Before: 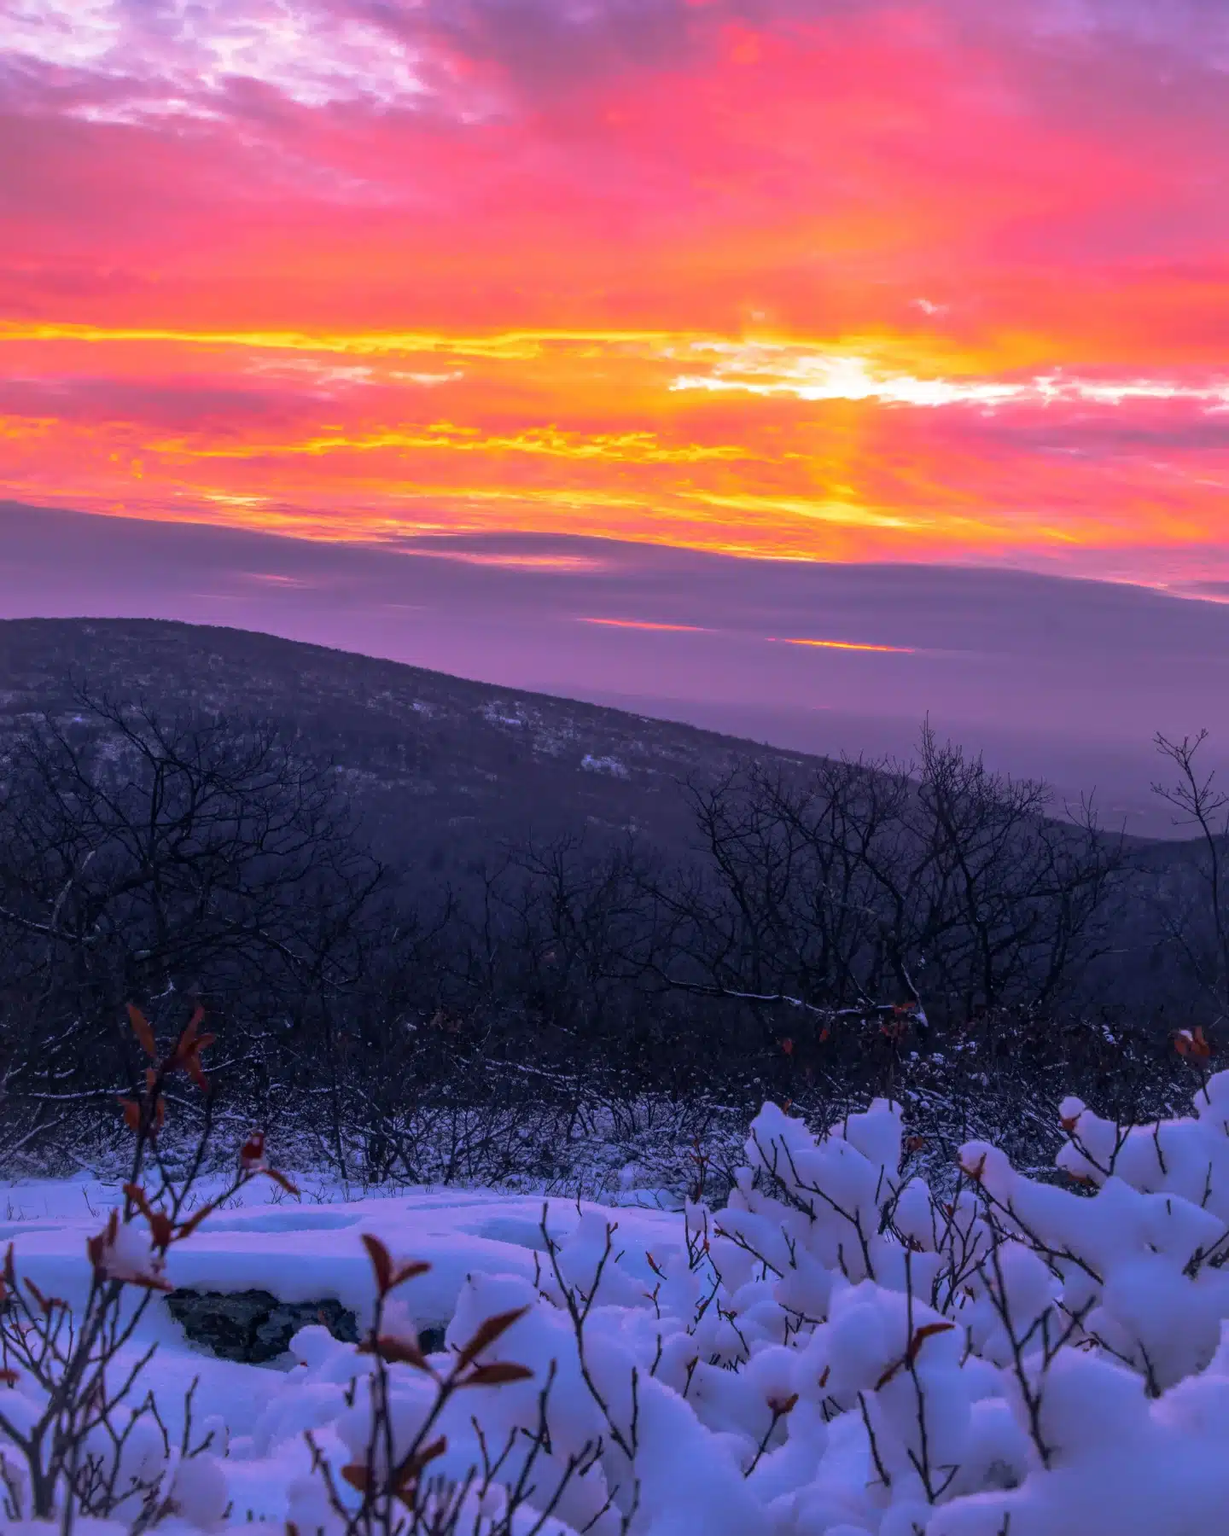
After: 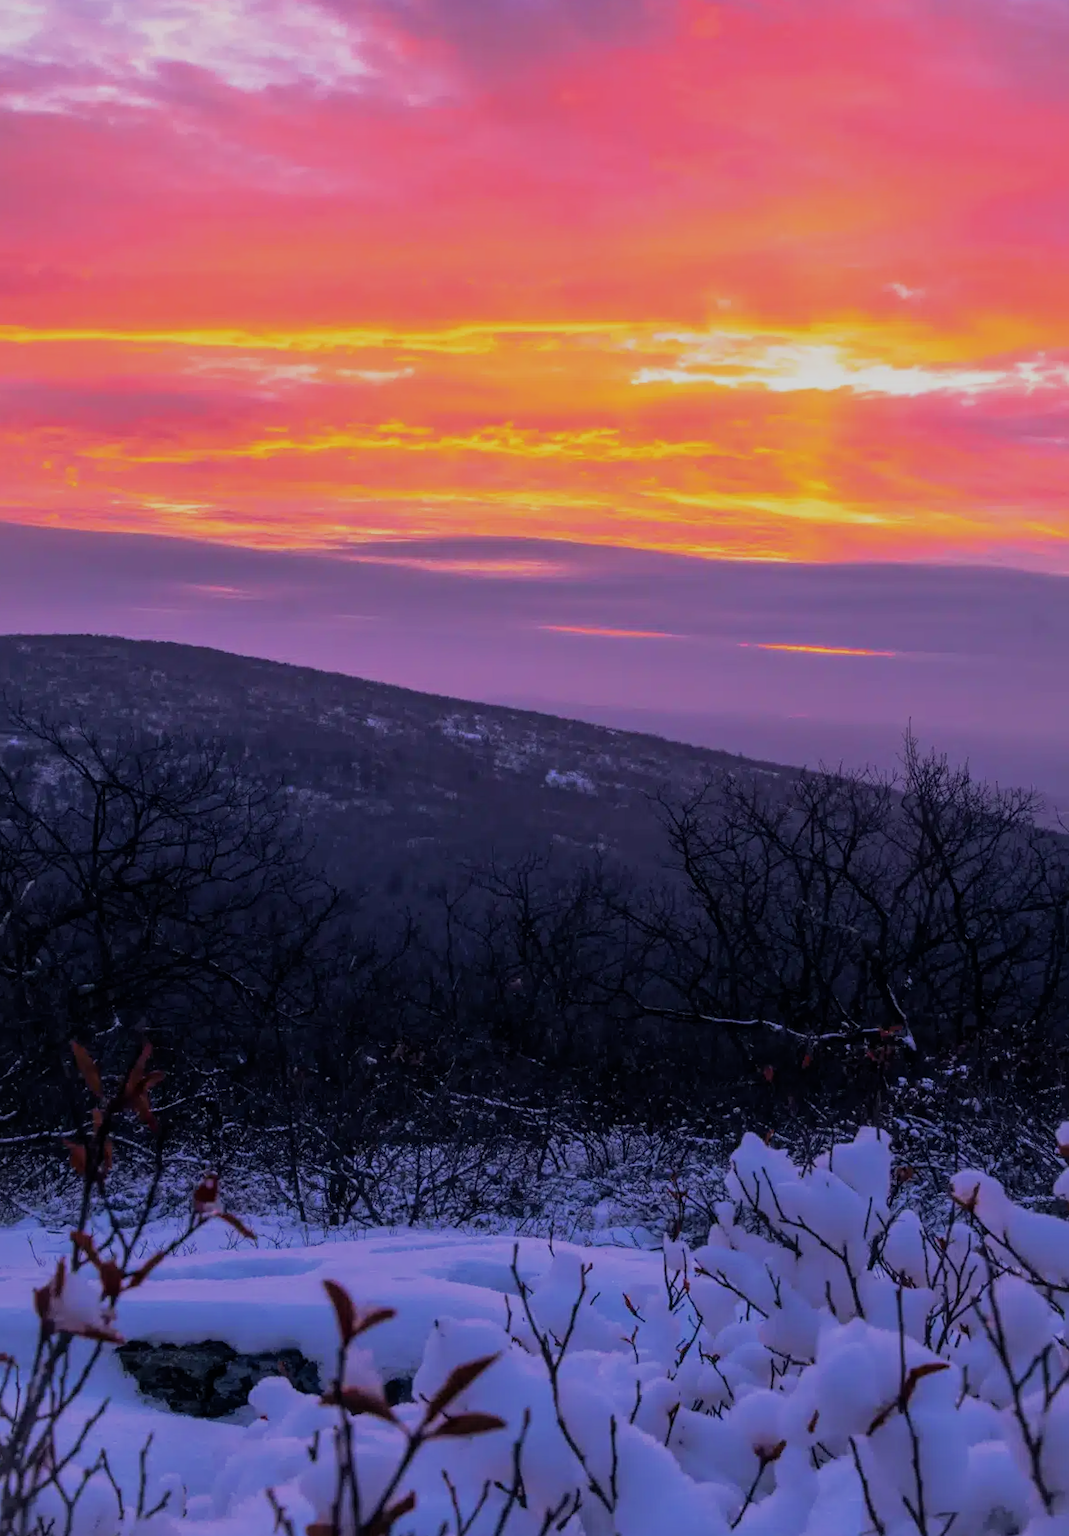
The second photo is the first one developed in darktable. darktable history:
crop and rotate: angle 1°, left 4.281%, top 0.642%, right 11.383%, bottom 2.486%
filmic rgb: black relative exposure -7.65 EV, white relative exposure 4.56 EV, hardness 3.61
